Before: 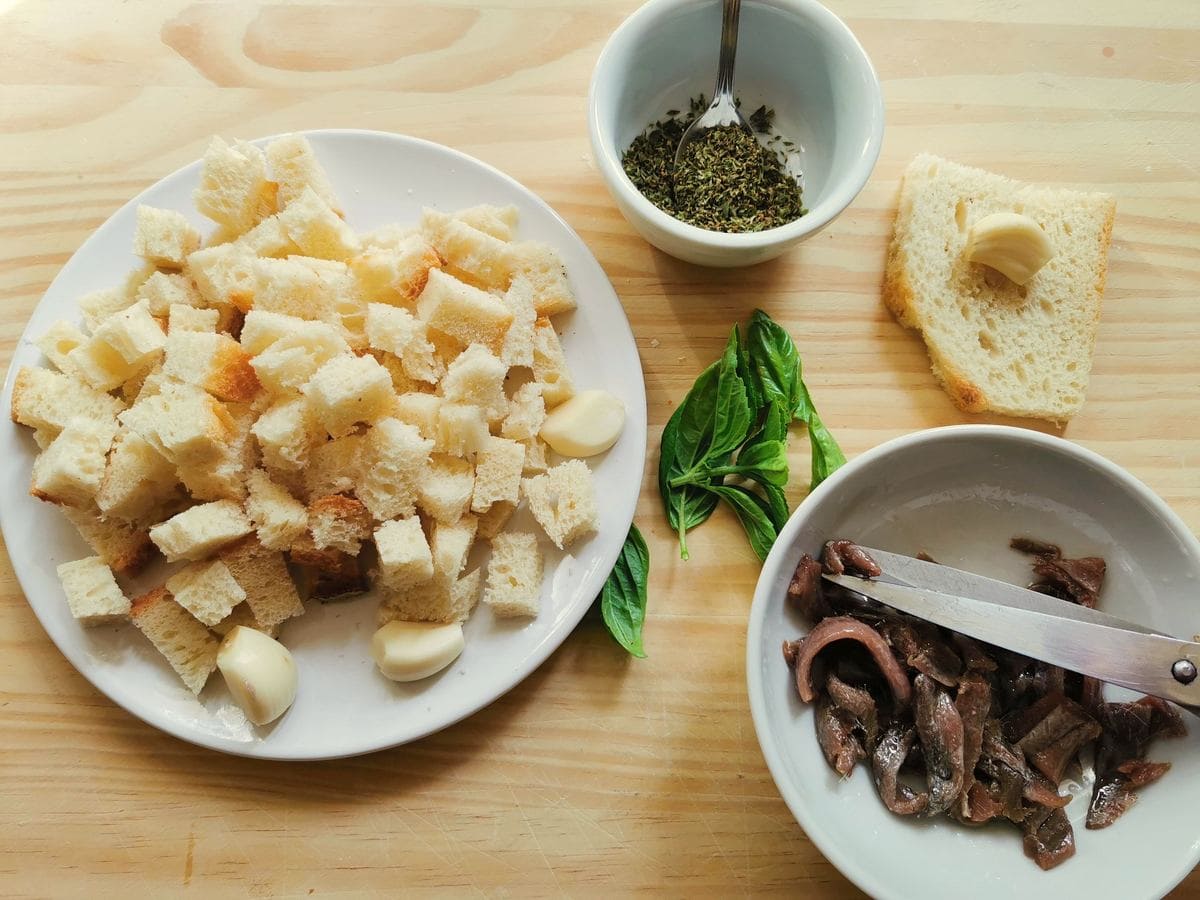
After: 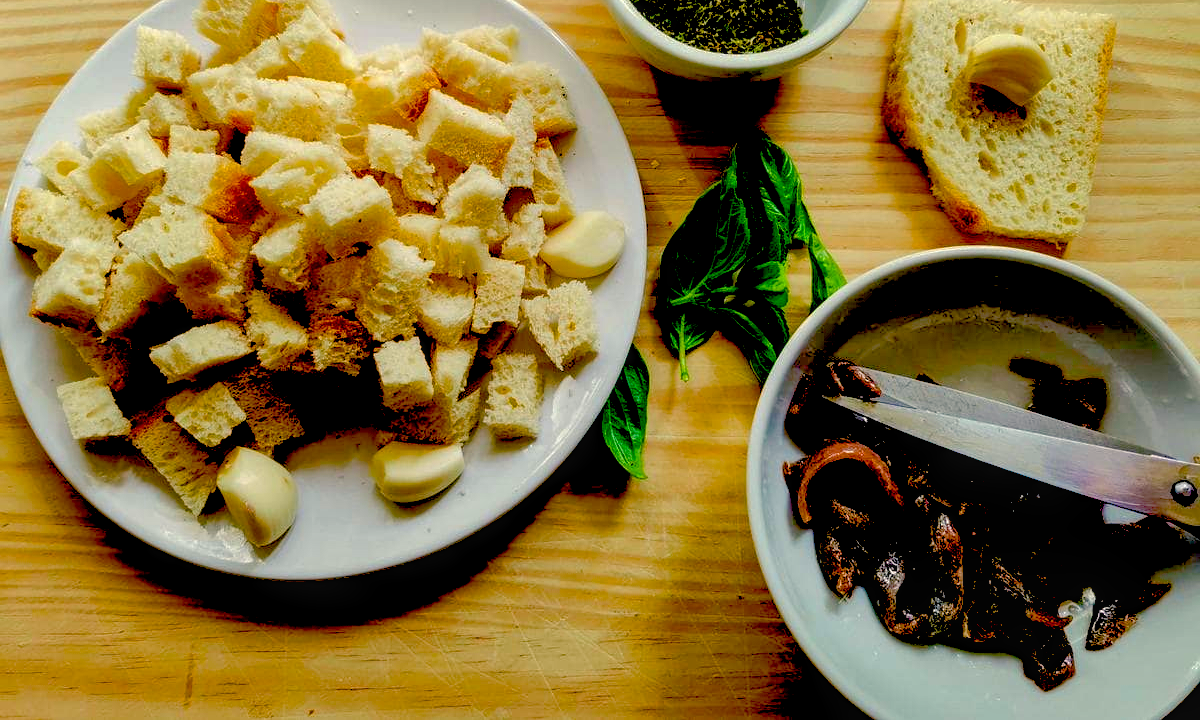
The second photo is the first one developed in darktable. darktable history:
contrast brightness saturation: contrast 0.08, saturation 0.2
exposure: black level correction 0.1, exposure -0.092 EV, compensate highlight preservation false
levels: levels [0.016, 0.484, 0.953]
local contrast: detail 130%
white balance: red 0.974, blue 1.044
shadows and highlights: on, module defaults
color balance rgb: shadows lift › chroma 3%, shadows lift › hue 240.84°, highlights gain › chroma 3%, highlights gain › hue 73.2°, global offset › luminance -0.5%, perceptual saturation grading › global saturation 20%, perceptual saturation grading › highlights -25%, perceptual saturation grading › shadows 50%, global vibrance 25.26%
crop and rotate: top 19.998%
